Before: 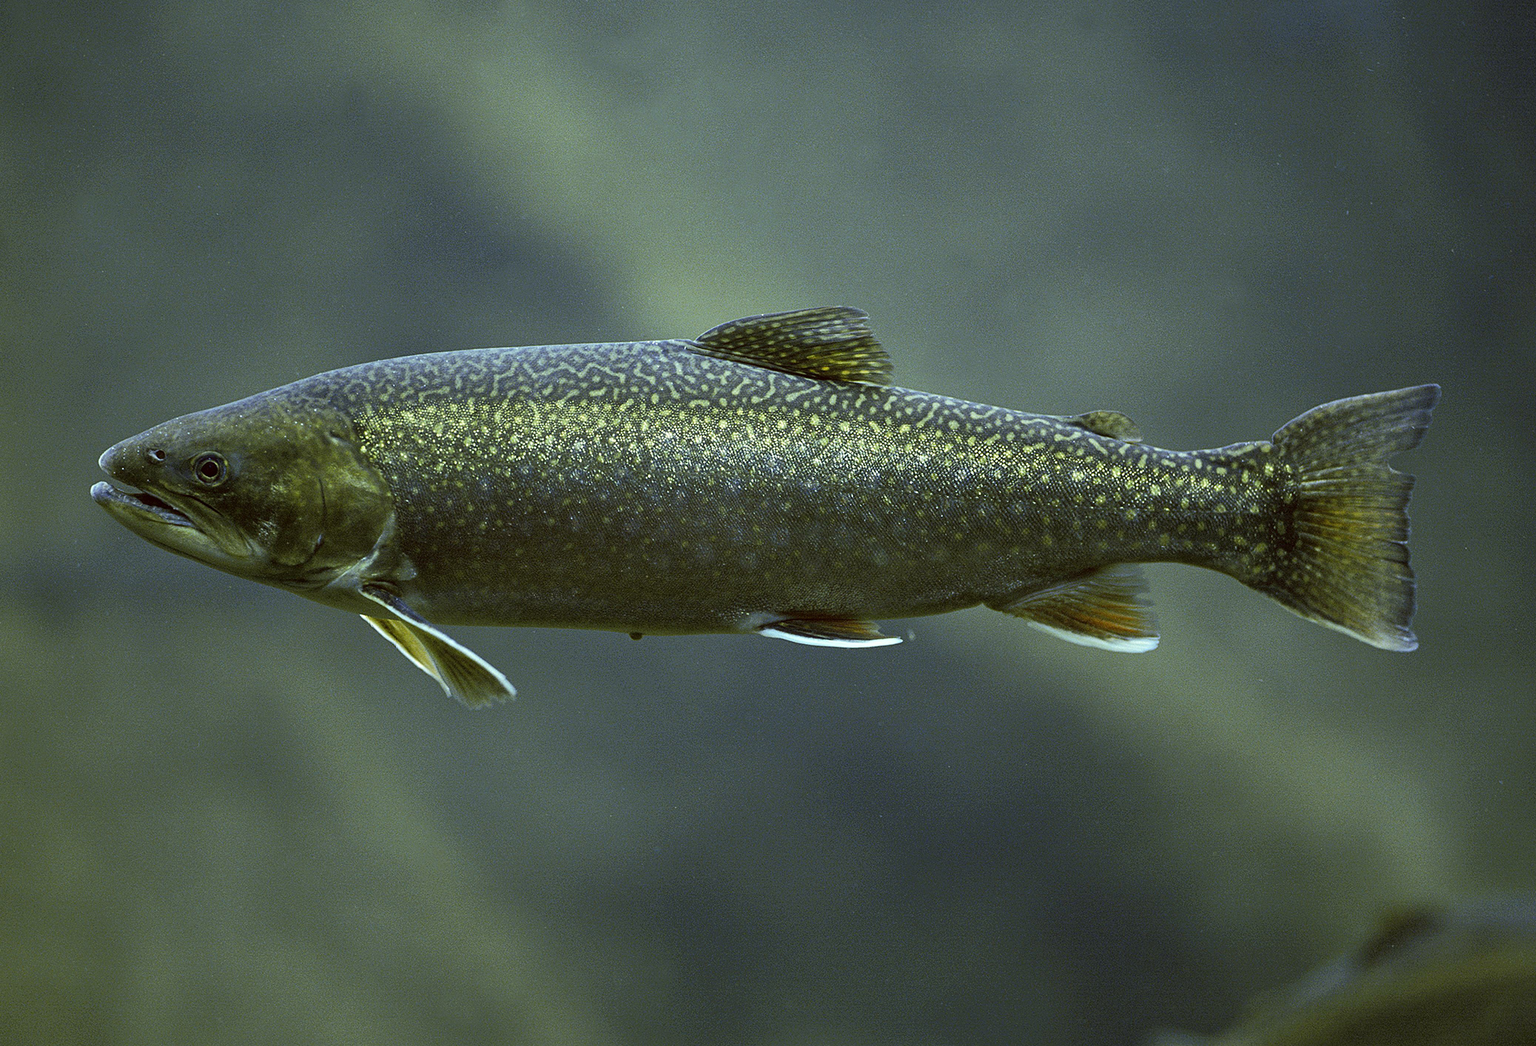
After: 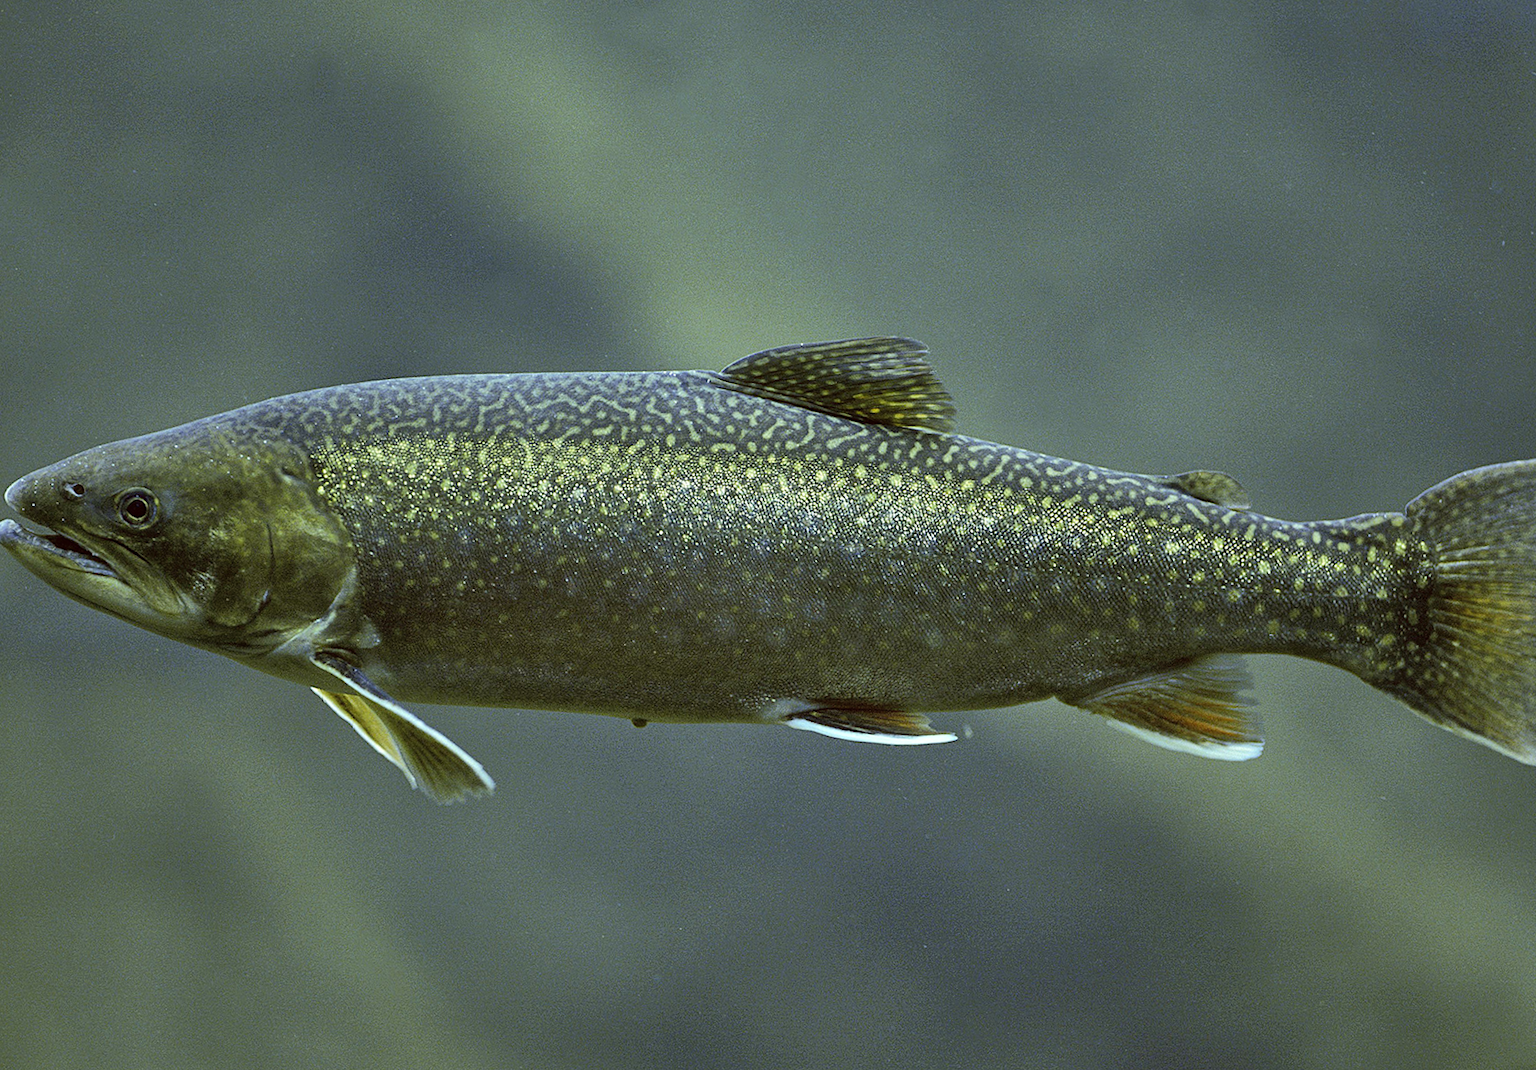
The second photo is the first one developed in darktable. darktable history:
shadows and highlights: shadows 60, highlights -60.23, soften with gaussian
crop and rotate: left 7.196%, top 4.574%, right 10.605%, bottom 13.178%
rotate and perspective: rotation 1.72°, automatic cropping off
